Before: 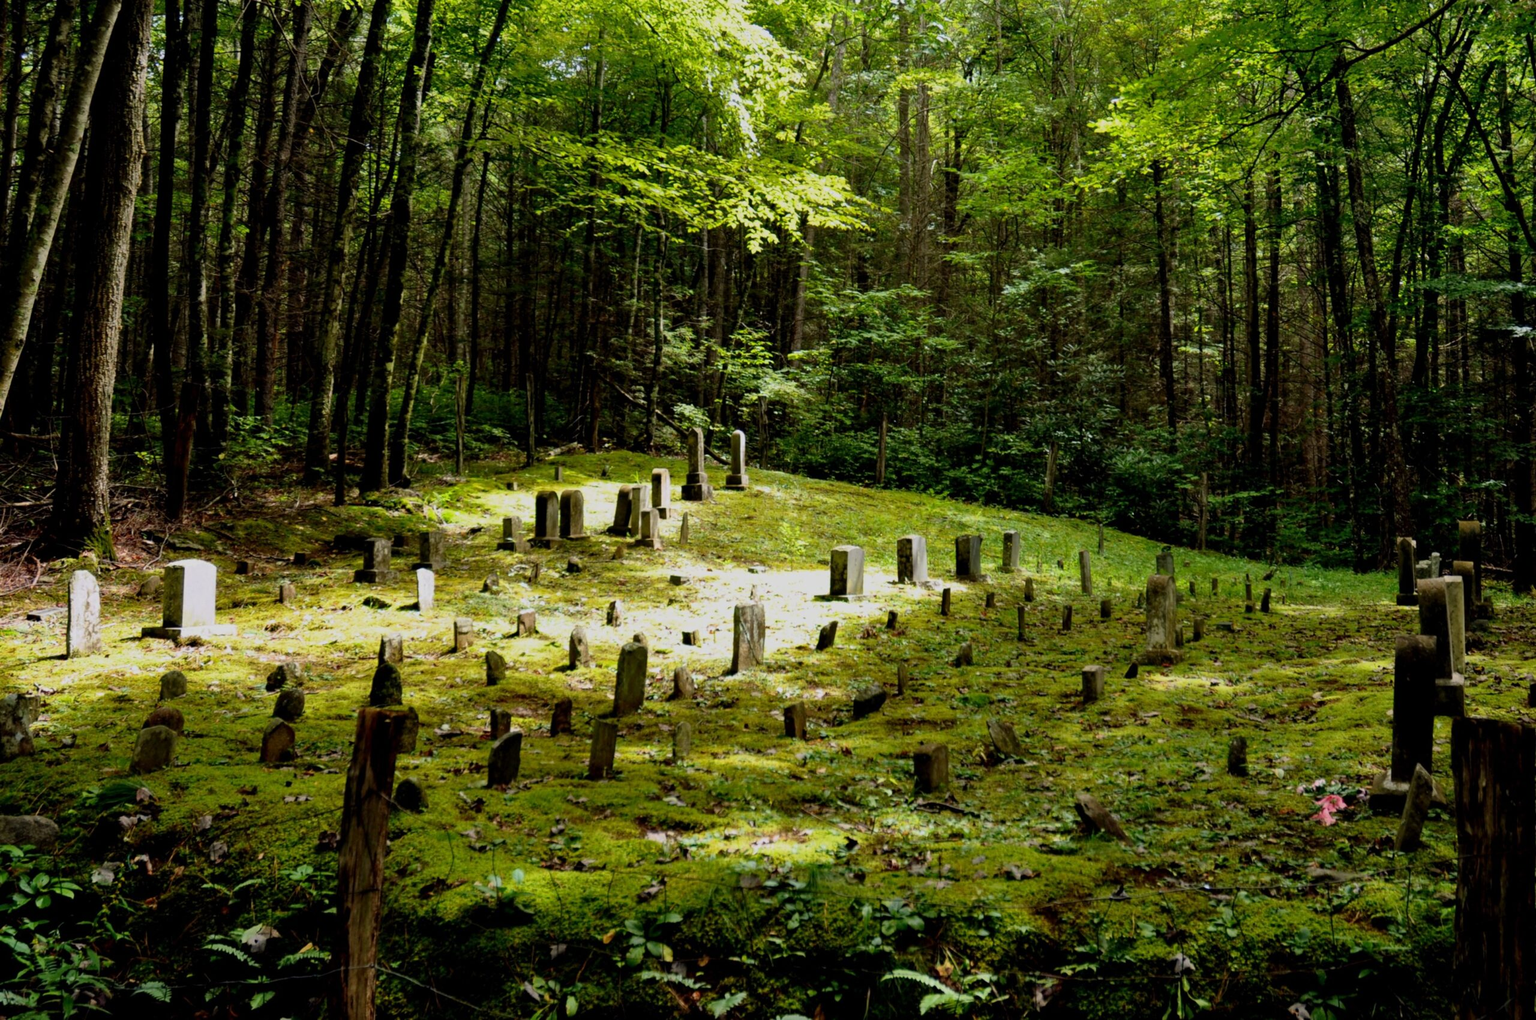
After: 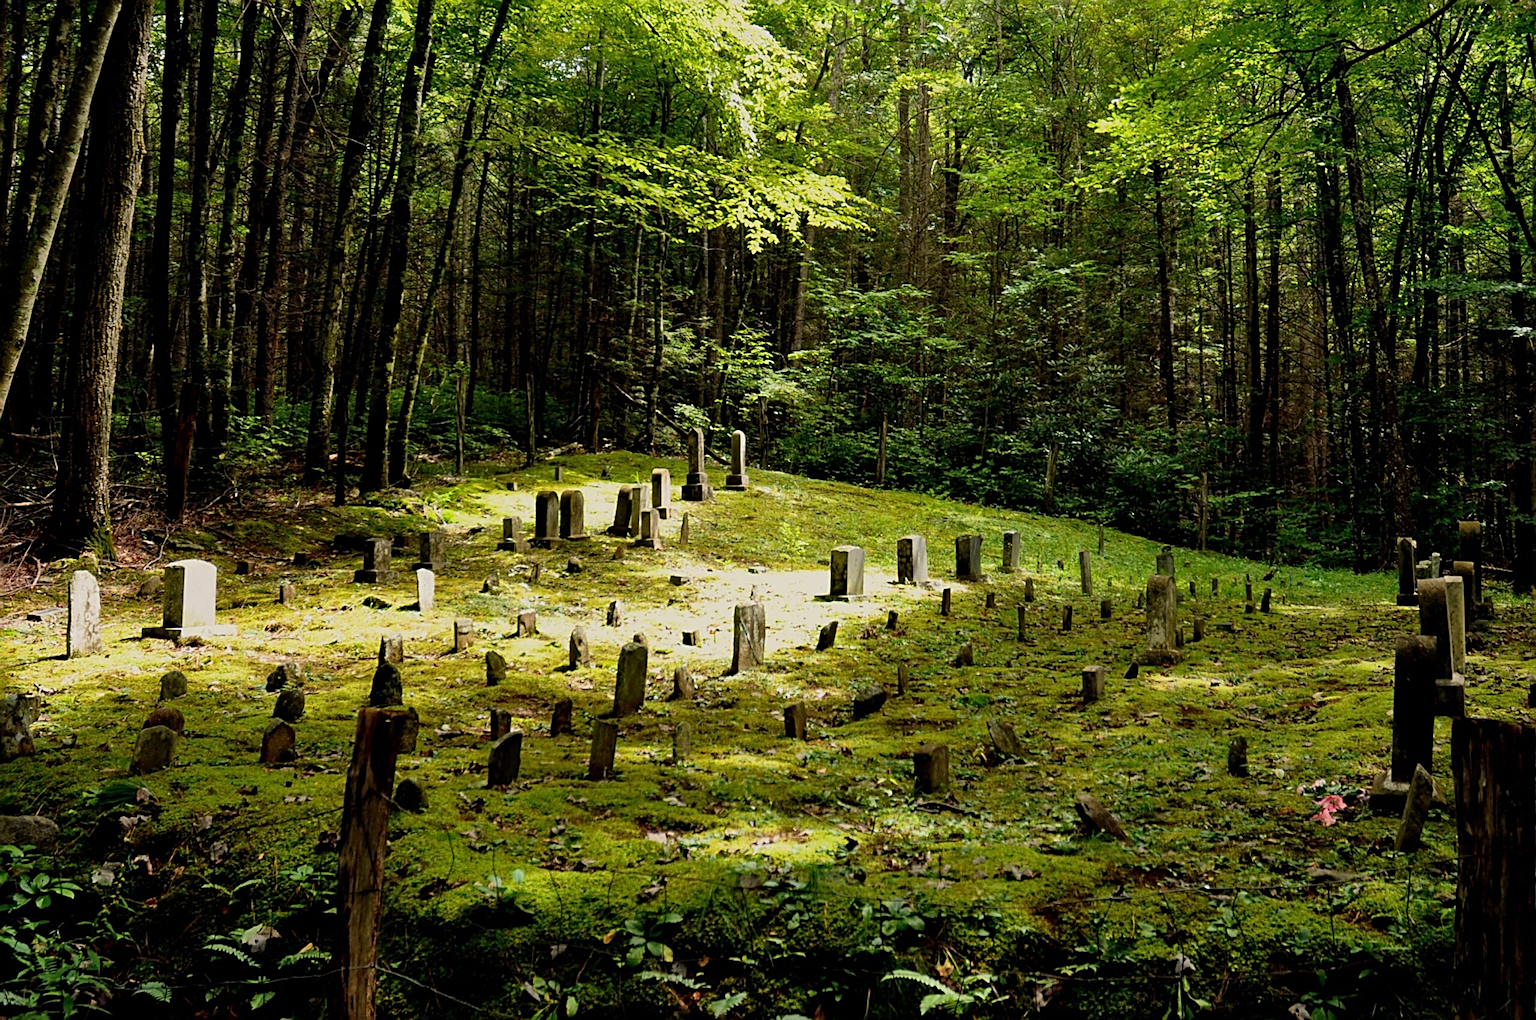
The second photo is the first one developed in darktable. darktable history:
sharpen: radius 2.584, amount 0.688
white balance: red 1.029, blue 0.92
